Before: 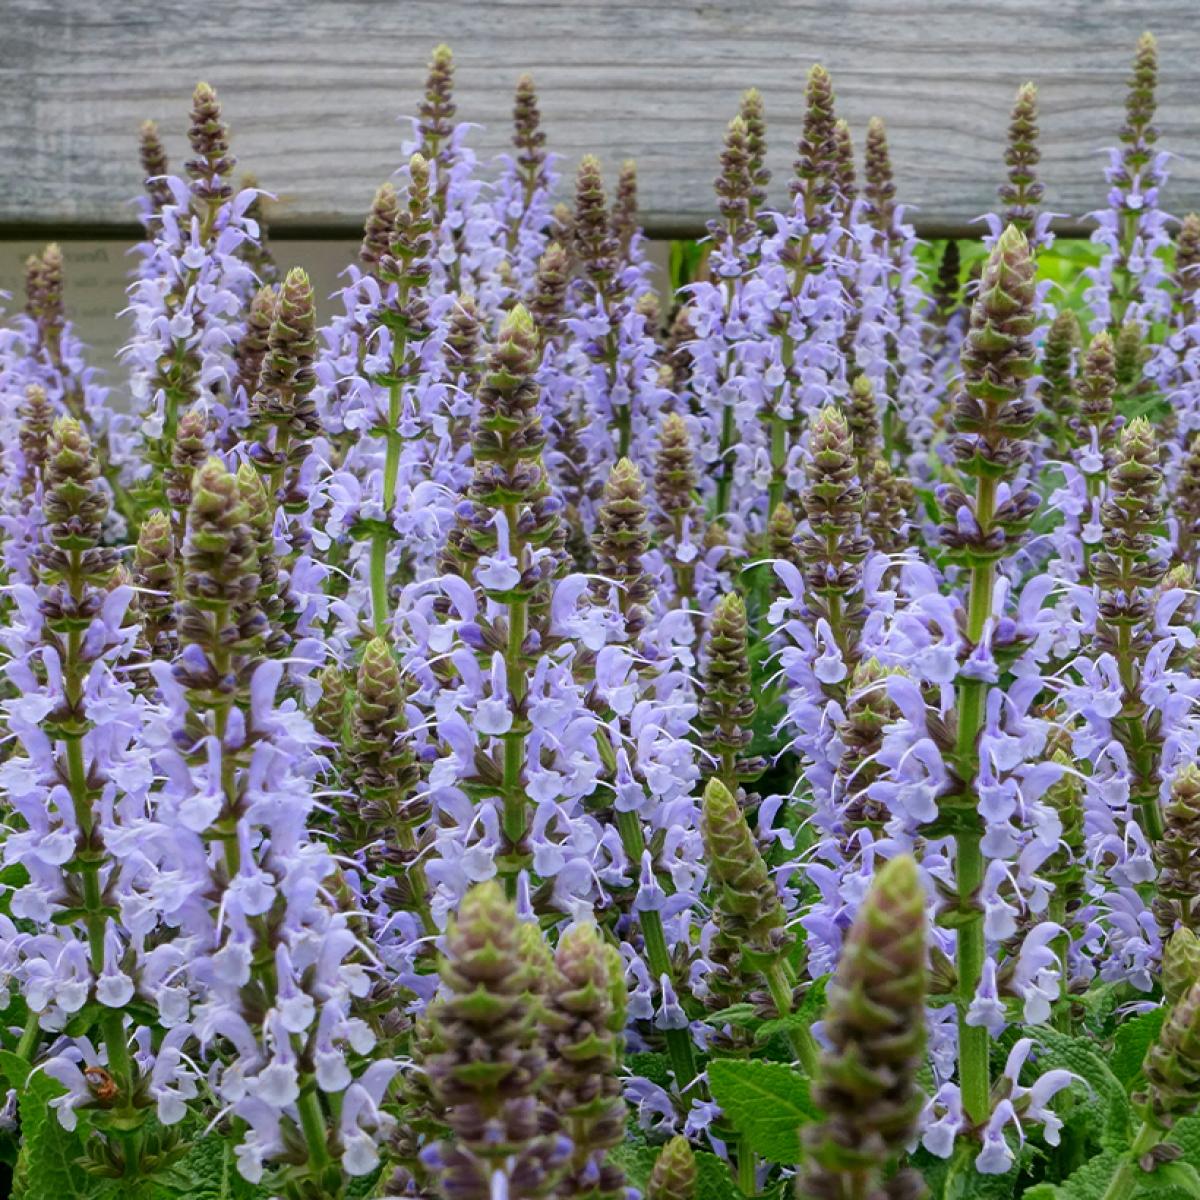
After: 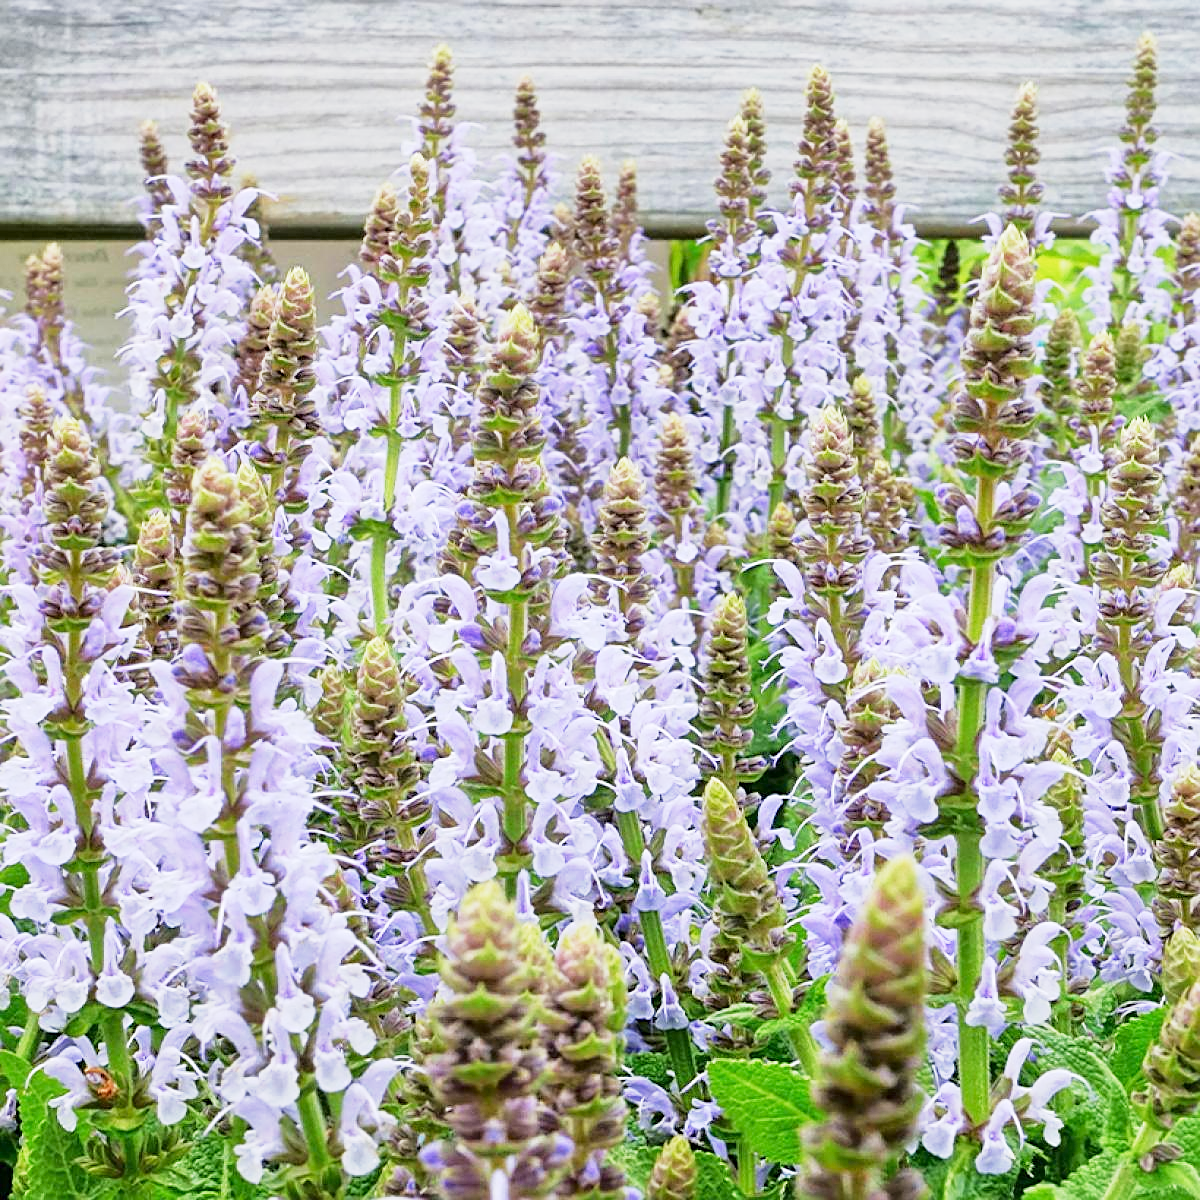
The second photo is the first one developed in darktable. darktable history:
sharpen: on, module defaults
base curve: curves: ch0 [(0, 0) (0.088, 0.125) (0.176, 0.251) (0.354, 0.501) (0.613, 0.749) (1, 0.877)], preserve colors none
exposure: exposure 0.607 EV, compensate exposure bias true, compensate highlight preservation false
tone equalizer: -8 EV 0.021 EV, -7 EV -0.026 EV, -6 EV 0.027 EV, -5 EV 0.046 EV, -4 EV 0.276 EV, -3 EV 0.648 EV, -2 EV 0.559 EV, -1 EV 0.211 EV, +0 EV 0.028 EV
